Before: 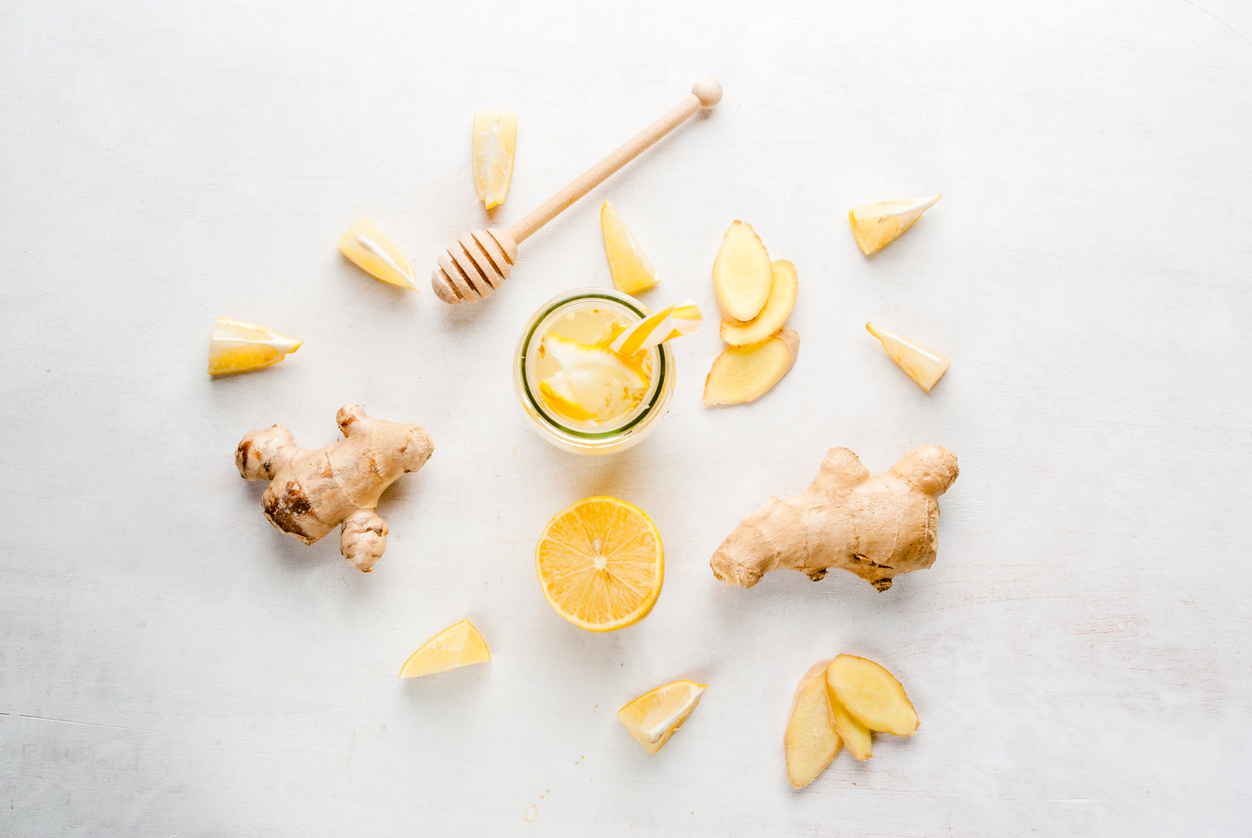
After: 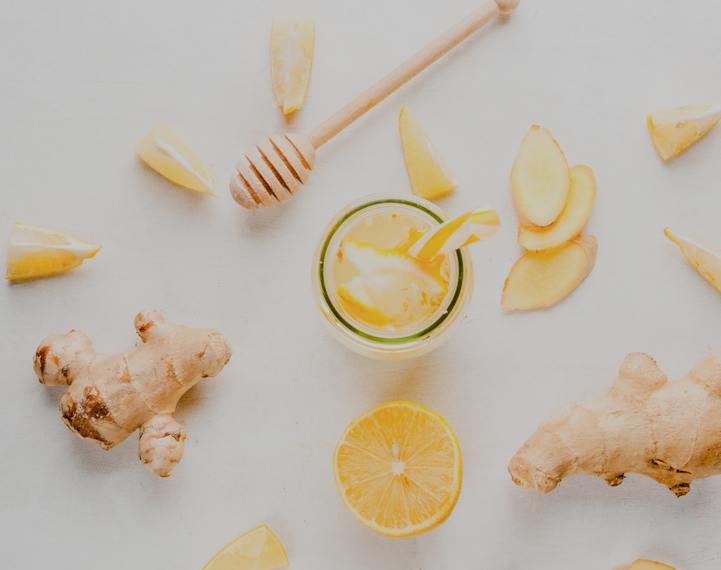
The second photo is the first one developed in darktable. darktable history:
crop: left 16.175%, top 11.415%, right 26.229%, bottom 20.45%
filmic rgb: black relative exposure -8.8 EV, white relative exposure 4.98 EV, target black luminance 0%, hardness 3.77, latitude 66.72%, contrast 0.818, highlights saturation mix 10.06%, shadows ↔ highlights balance 20.65%
tone equalizer: -7 EV 0.147 EV, -6 EV 0.628 EV, -5 EV 1.13 EV, -4 EV 1.3 EV, -3 EV 1.14 EV, -2 EV 0.6 EV, -1 EV 0.157 EV
